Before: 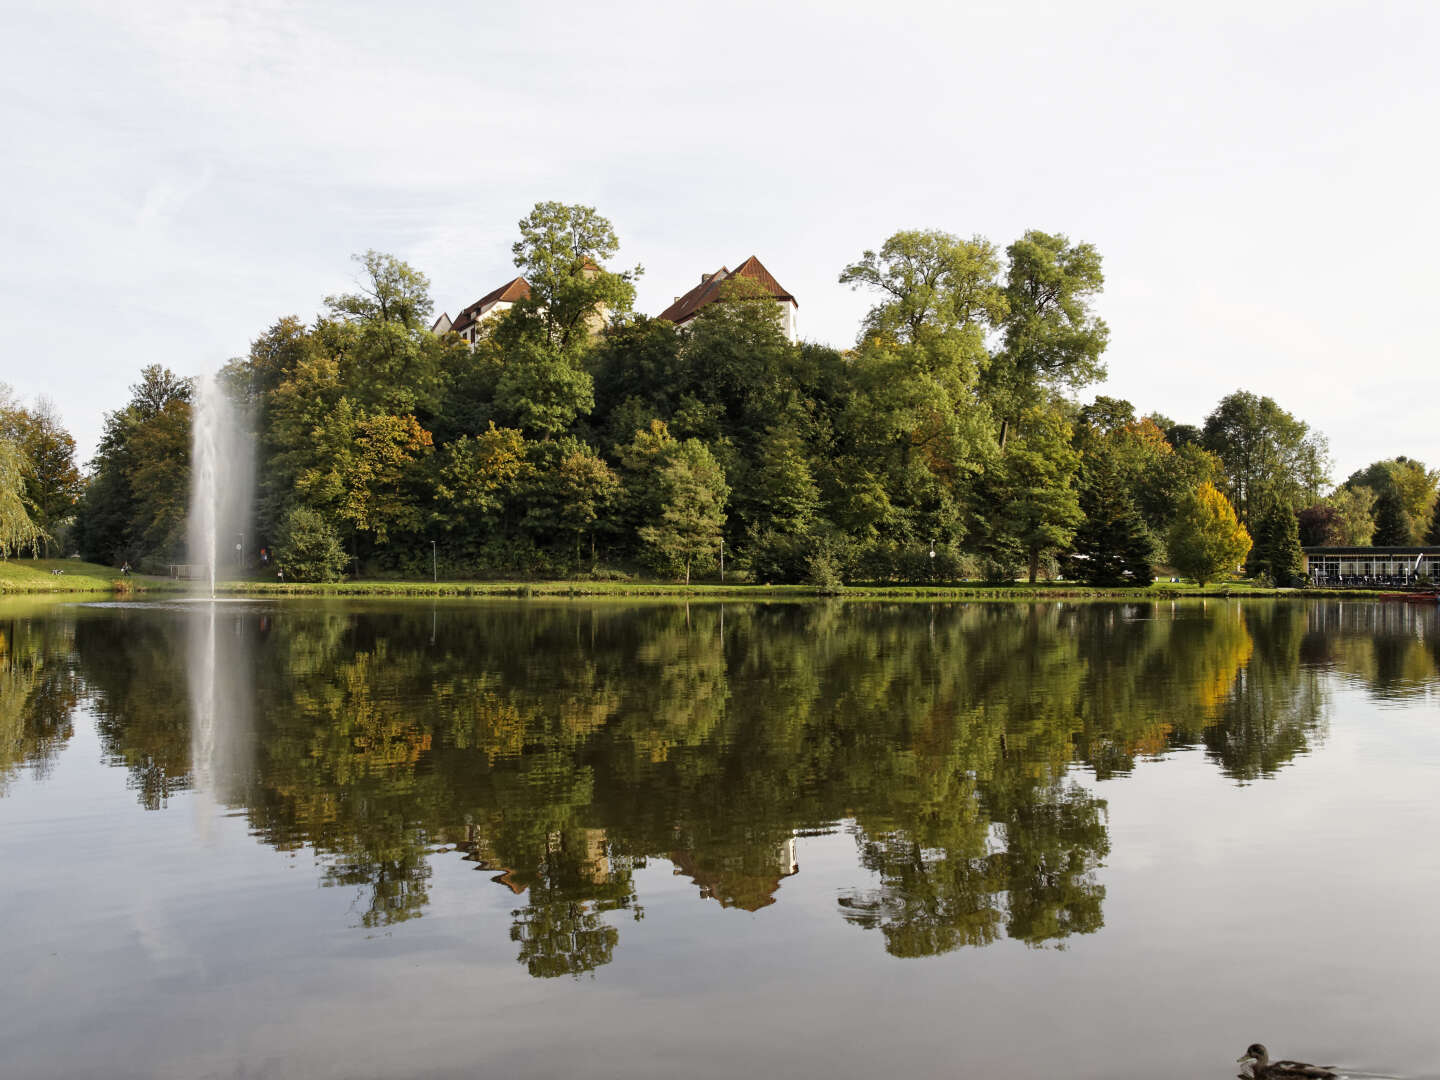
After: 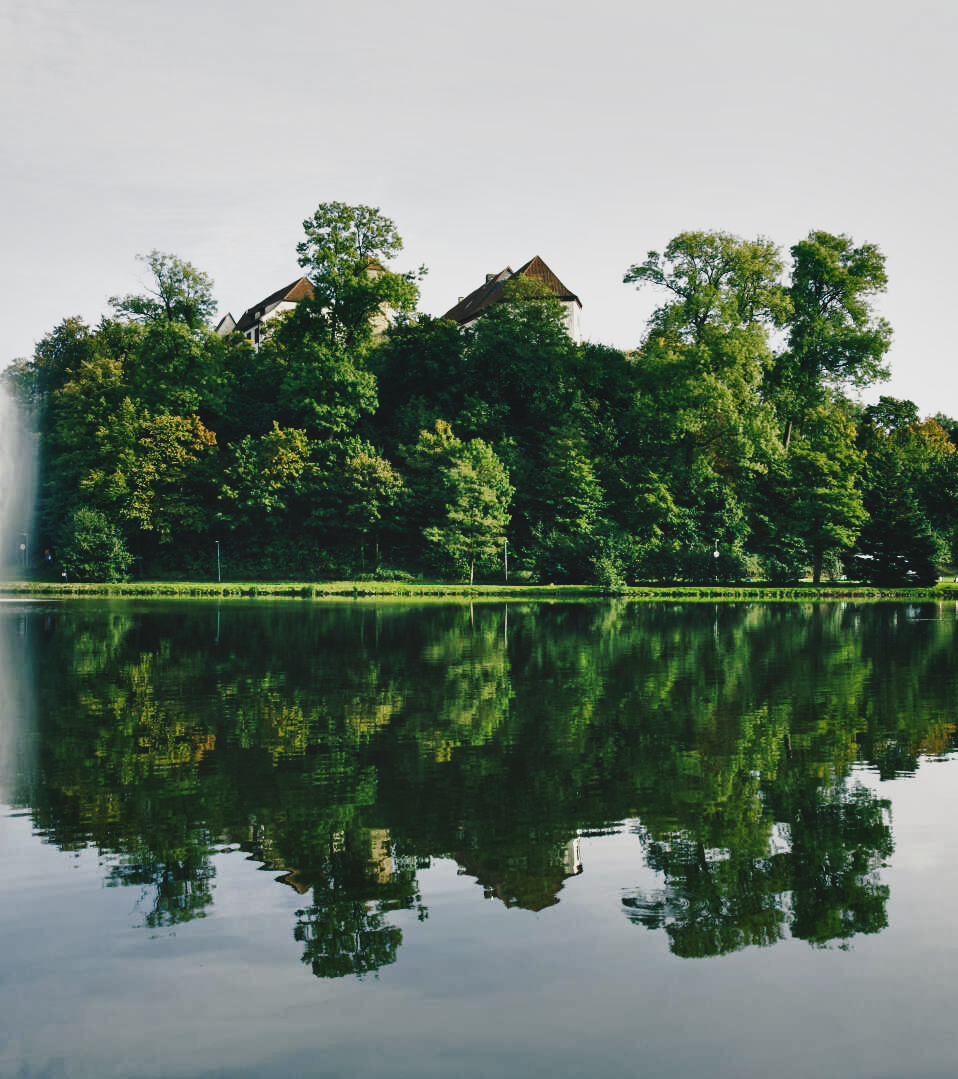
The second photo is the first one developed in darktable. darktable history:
exposure: black level correction 0, exposure -0.733 EV, compensate highlight preservation false
color balance rgb: shadows lift › luminance -28.804%, shadows lift › chroma 10.235%, shadows lift › hue 232.69°, perceptual saturation grading › global saturation 0.041%, perceptual saturation grading › highlights -30.623%, perceptual saturation grading › shadows 19.344%, perceptual brilliance grading › highlights 14.63%, perceptual brilliance grading › mid-tones -5.768%, perceptual brilliance grading › shadows -26.752%
shadows and highlights: soften with gaussian
crop and rotate: left 15.037%, right 18.368%
contrast brightness saturation: contrast -0.12
base curve: curves: ch0 [(0, 0) (0.028, 0.03) (0.121, 0.232) (0.46, 0.748) (0.859, 0.968) (1, 1)], preserve colors none
